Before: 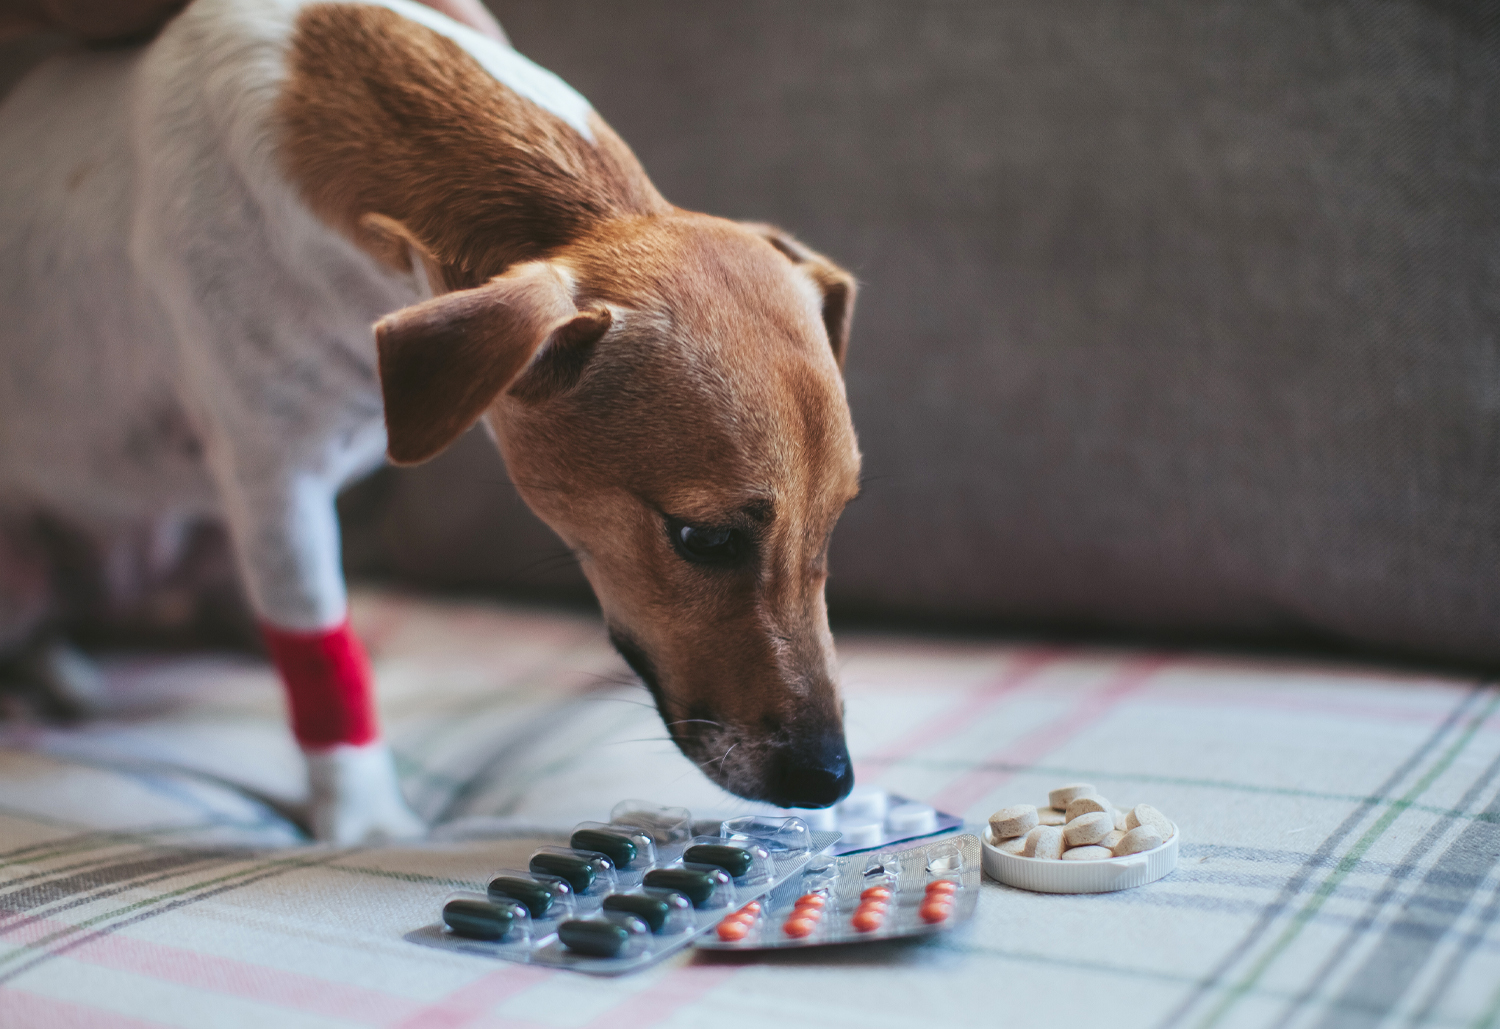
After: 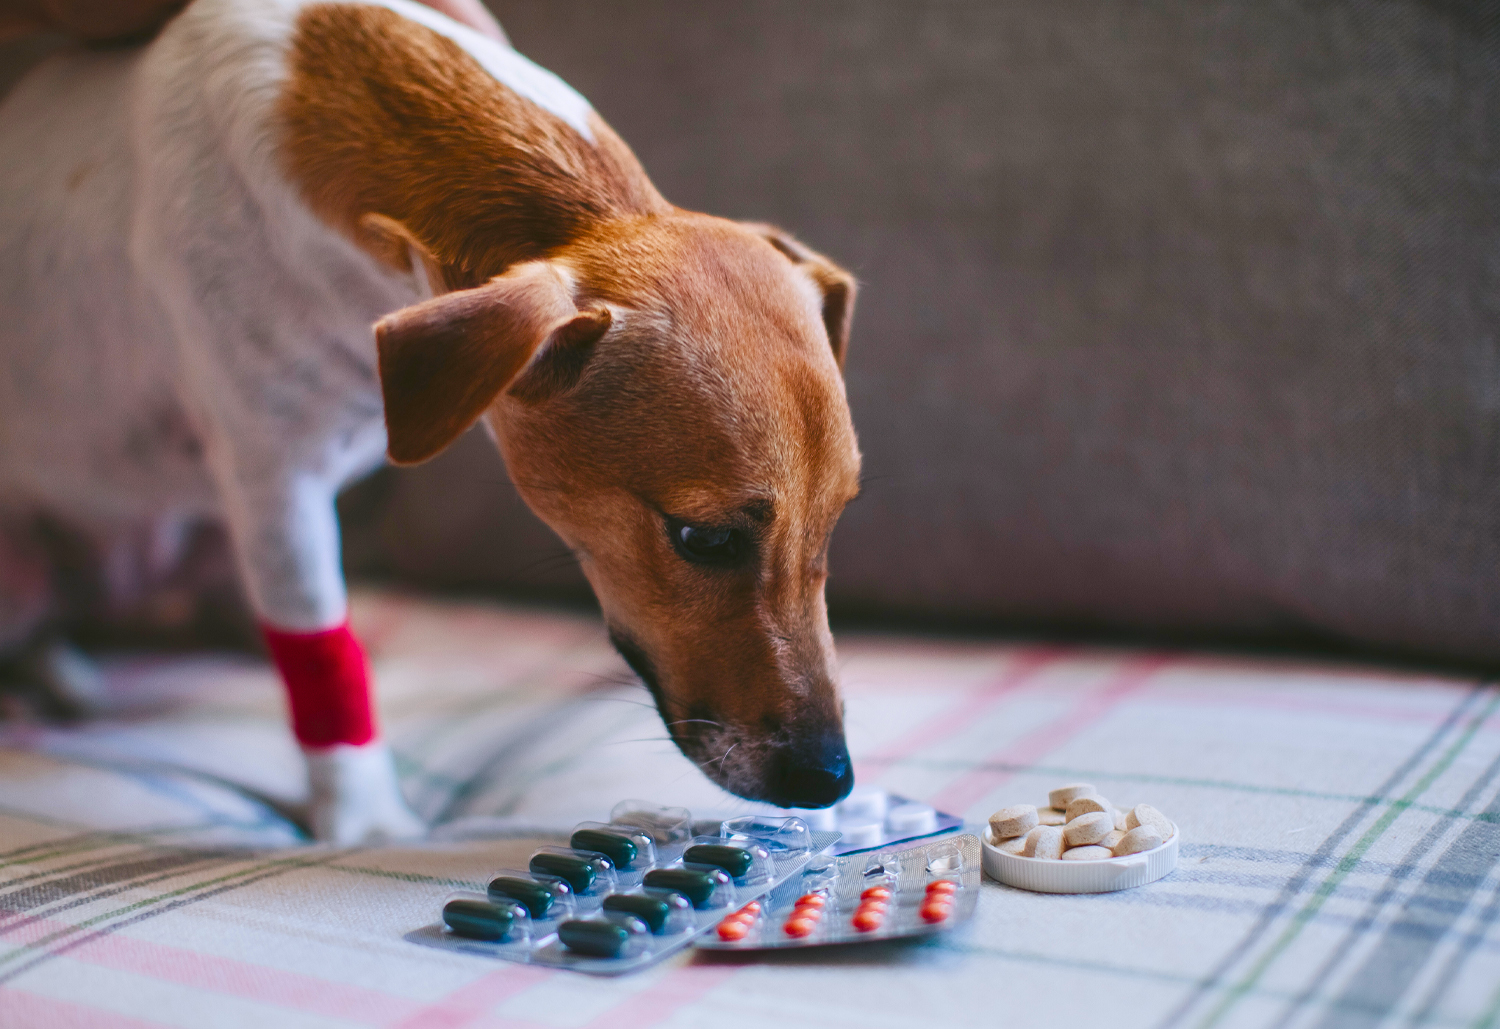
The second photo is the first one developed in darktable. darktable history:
color balance rgb: highlights gain › chroma 1.466%, highlights gain › hue 311.22°, perceptual saturation grading › global saturation 34.863%, perceptual saturation grading › highlights -29.925%, perceptual saturation grading › shadows 35.935%, global vibrance 20%
